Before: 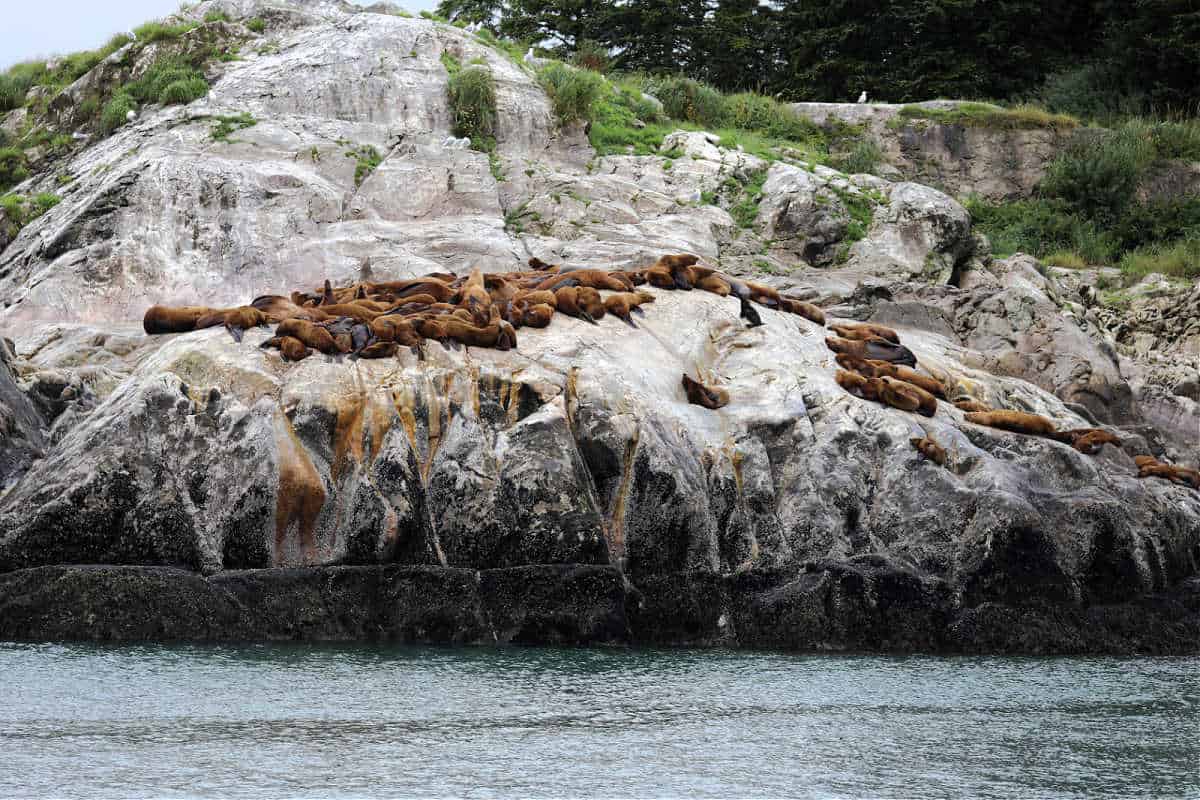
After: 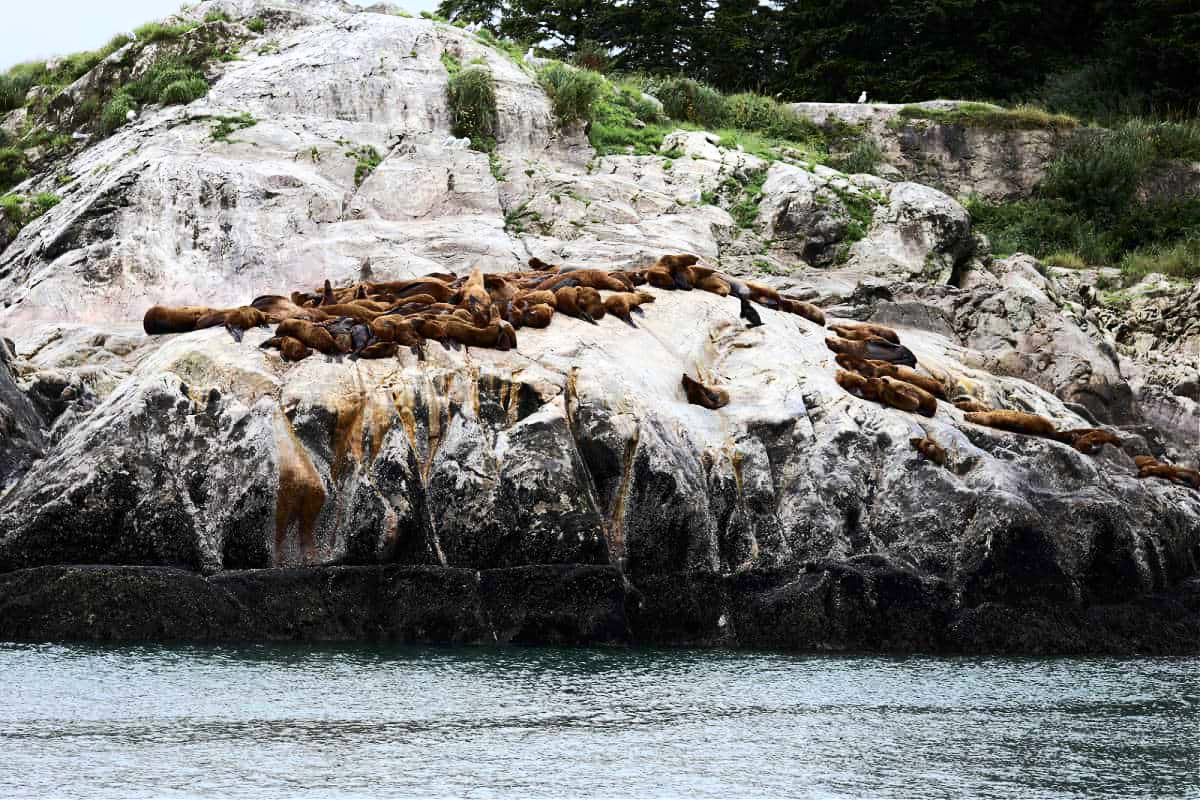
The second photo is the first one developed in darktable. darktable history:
tone curve: curves: ch0 [(0, 0) (0.003, 0.003) (0.011, 0.015) (0.025, 0.031) (0.044, 0.056) (0.069, 0.083) (0.1, 0.113) (0.136, 0.145) (0.177, 0.184) (0.224, 0.225) (0.277, 0.275) (0.335, 0.327) (0.399, 0.385) (0.468, 0.447) (0.543, 0.528) (0.623, 0.611) (0.709, 0.703) (0.801, 0.802) (0.898, 0.902) (1, 1)], preserve colors none
contrast brightness saturation: contrast 0.28
